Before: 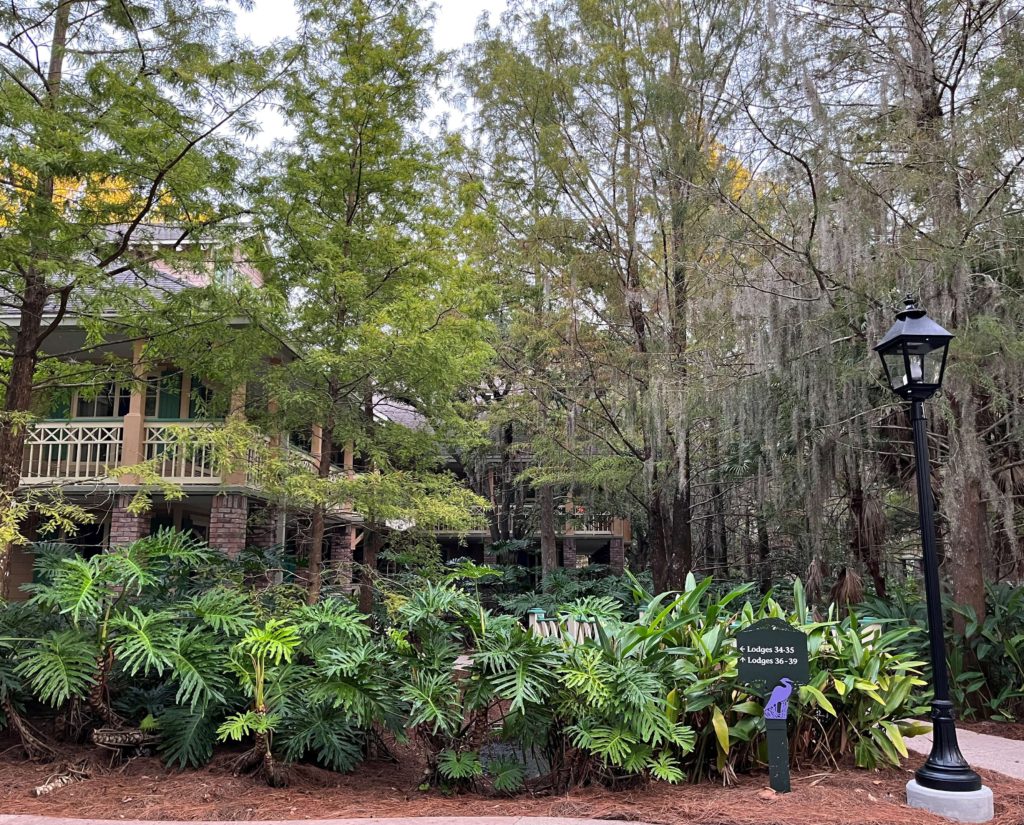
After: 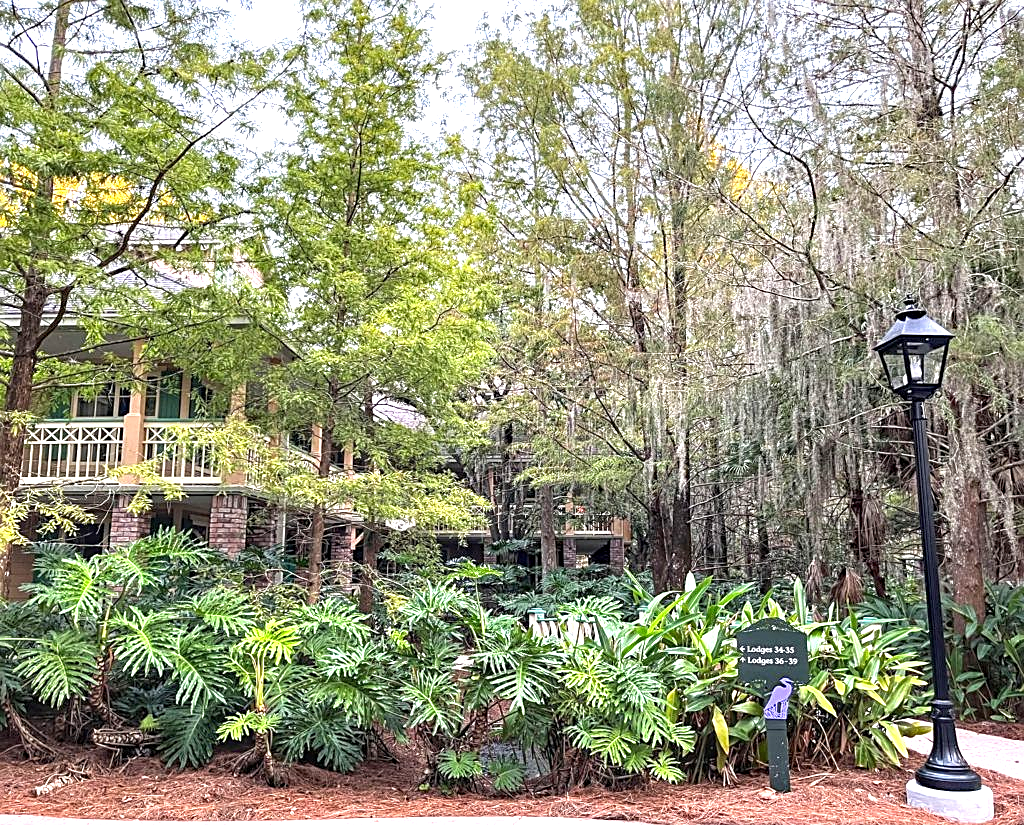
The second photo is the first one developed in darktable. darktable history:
sharpen: amount 0.575
local contrast: on, module defaults
exposure: black level correction 0, exposure 1.199 EV, compensate highlight preservation false
haze removal: compatibility mode true, adaptive false
